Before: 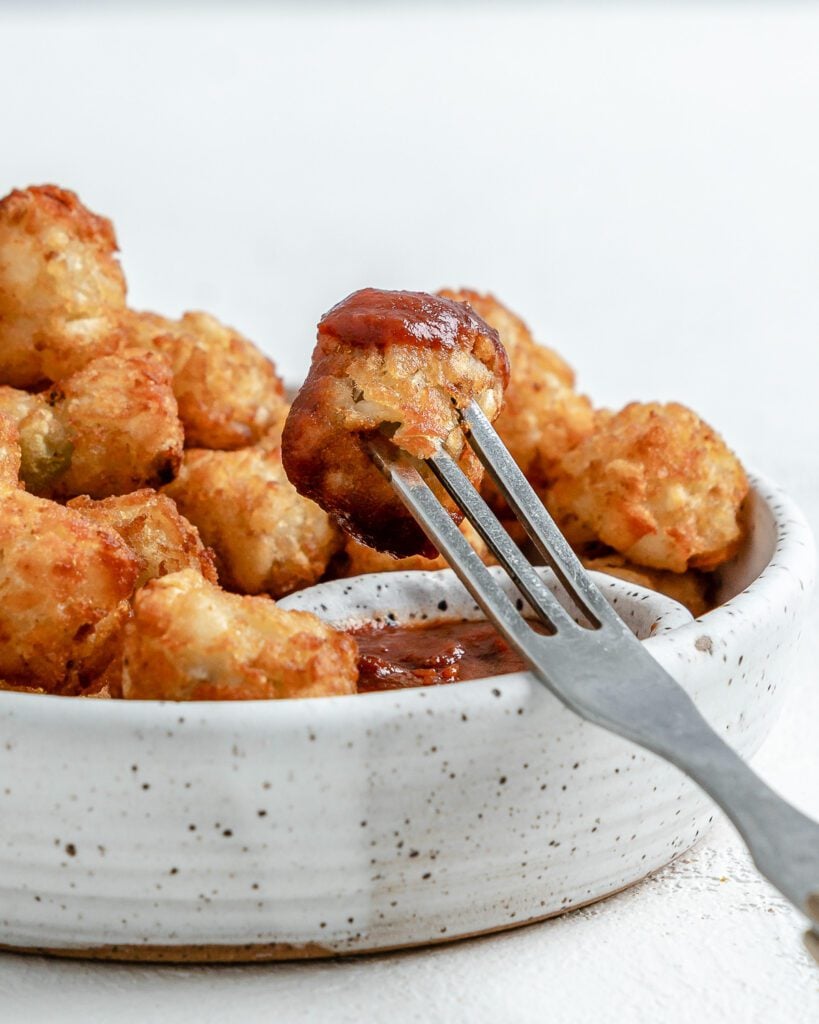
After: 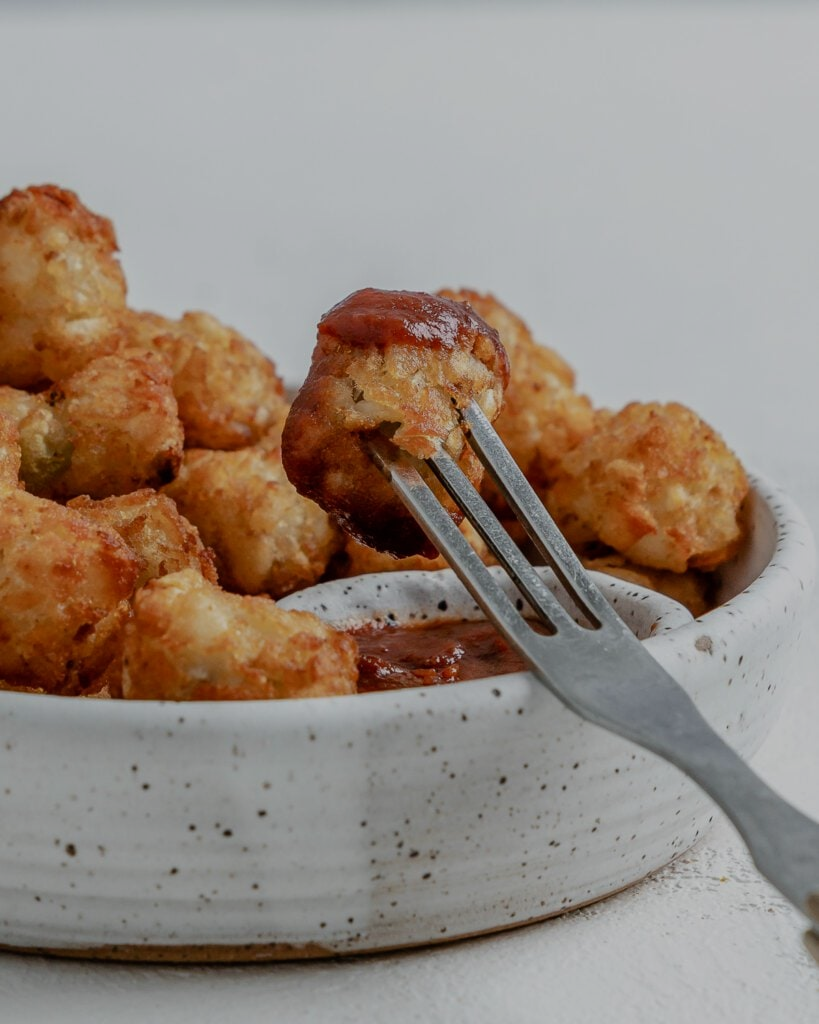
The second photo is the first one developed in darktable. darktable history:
exposure: exposure -0.931 EV, compensate highlight preservation false
